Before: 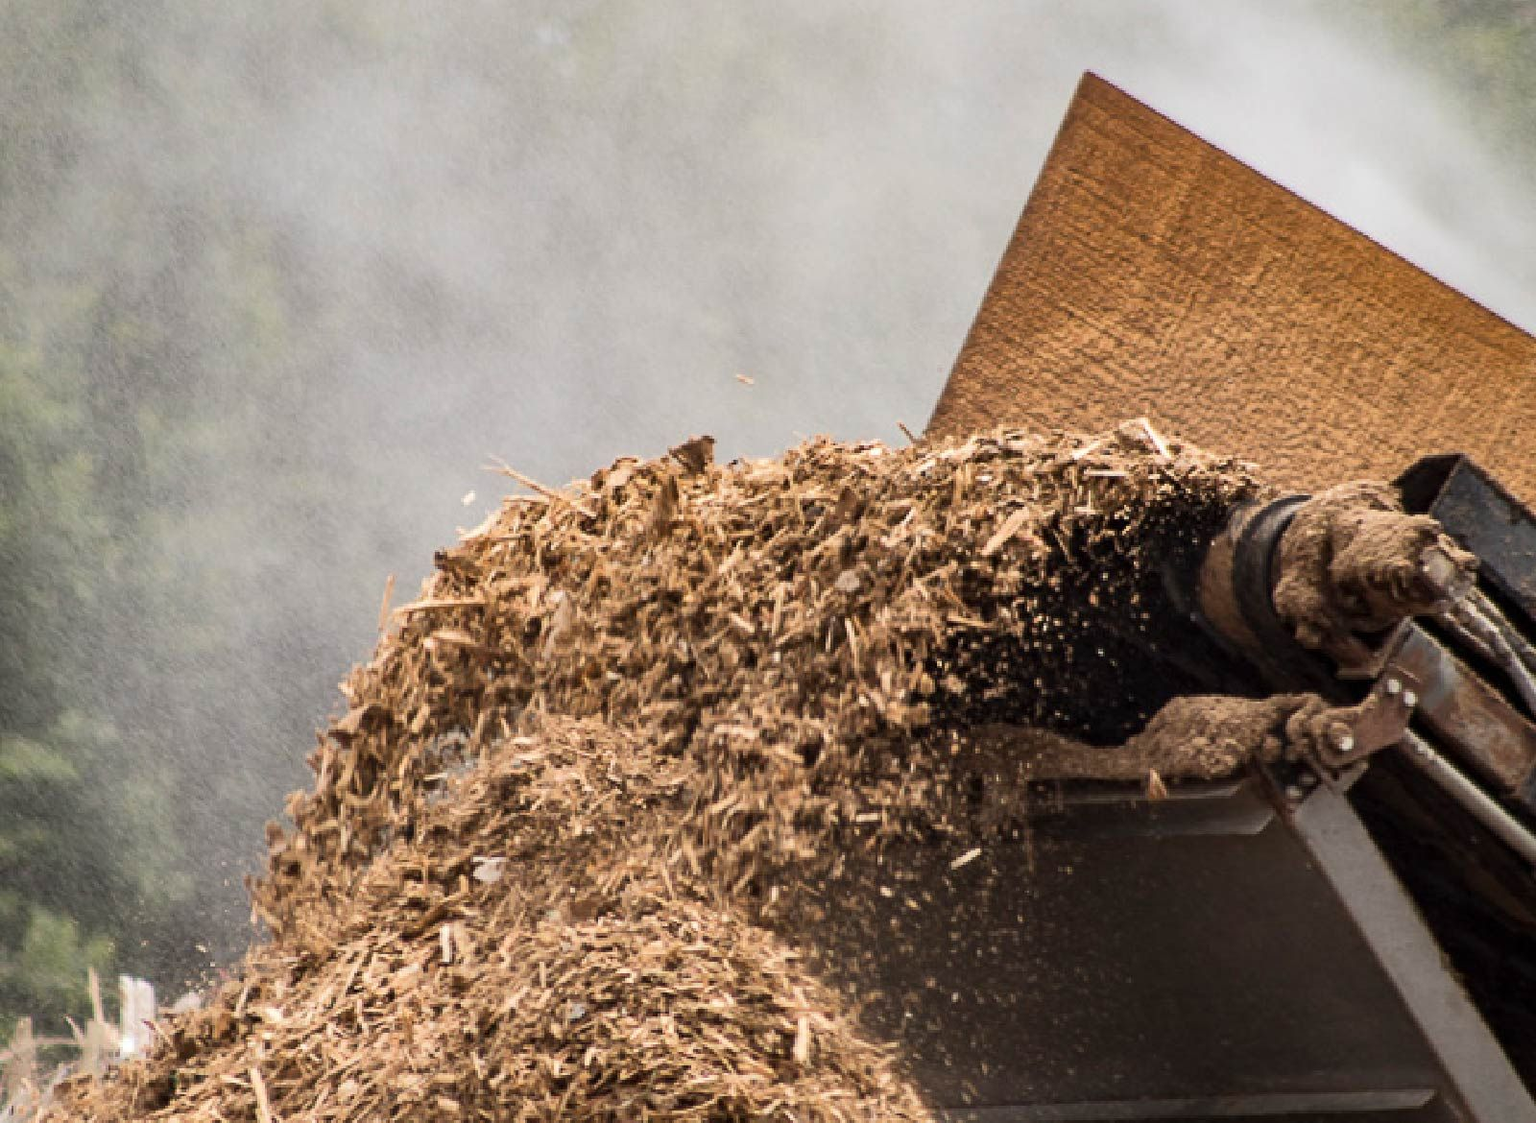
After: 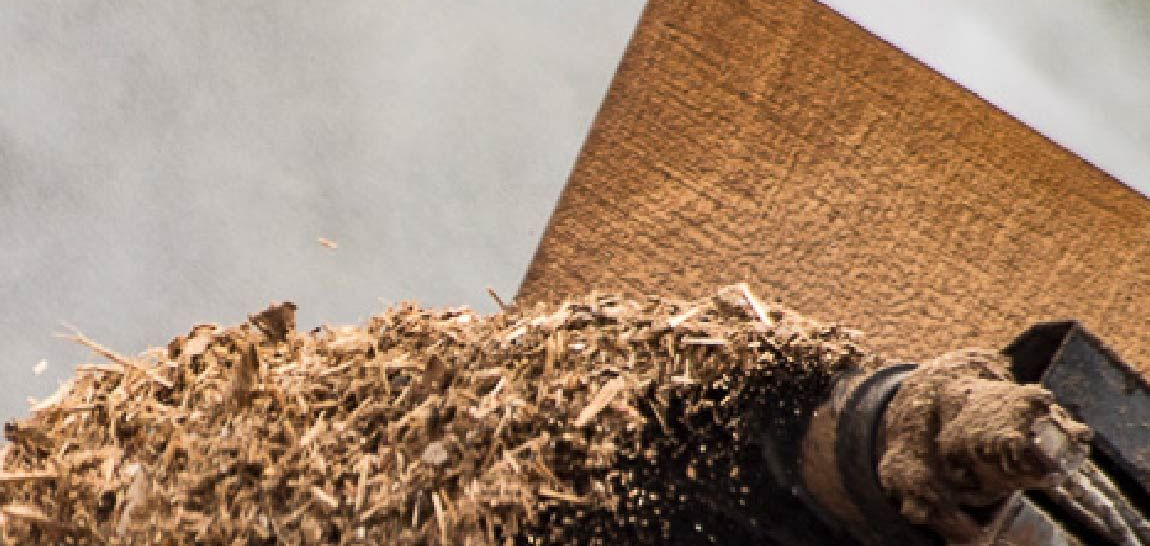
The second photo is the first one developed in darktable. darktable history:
crop and rotate: left 28.09%, top 13.01%, bottom 40.249%
